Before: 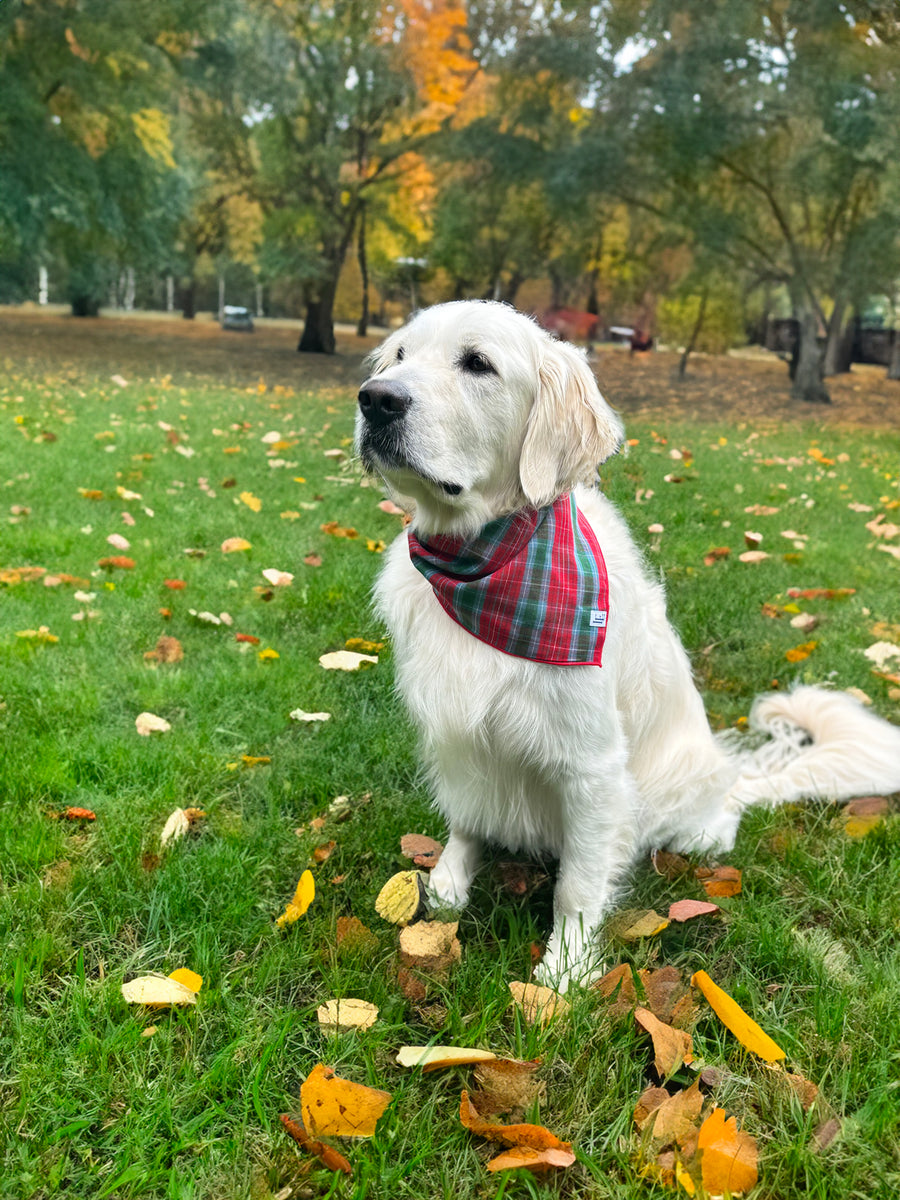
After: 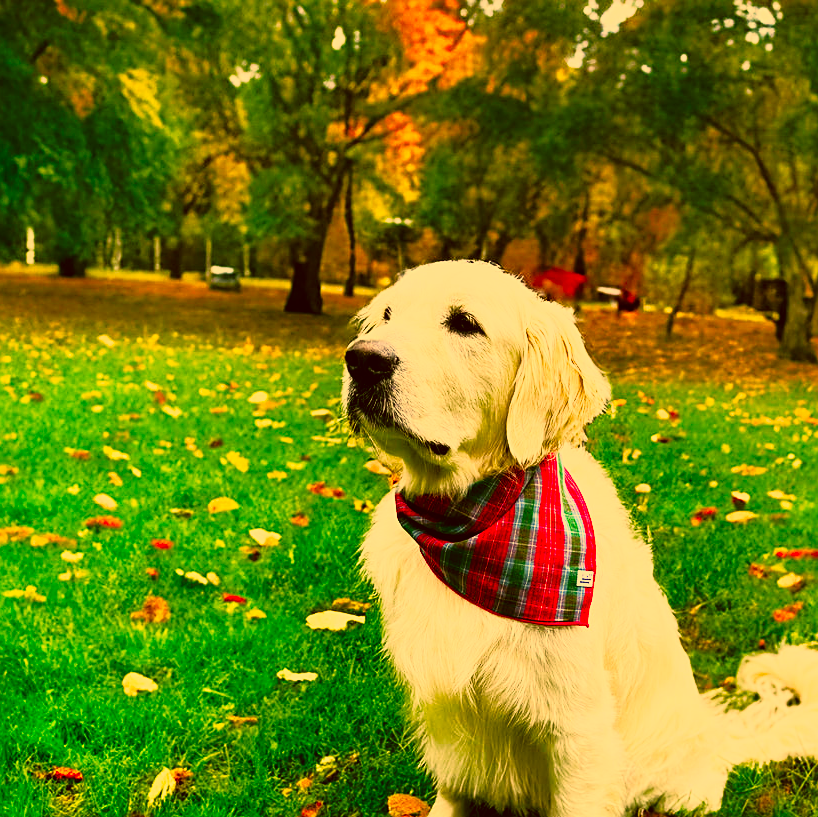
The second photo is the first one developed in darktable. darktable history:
color correction: highlights a* 10.4, highlights b* 30.11, shadows a* 2.87, shadows b* 16.73, saturation 1.74
exposure: black level correction 0, exposure 0.694 EV, compensate highlight preservation false
crop: left 1.523%, top 3.378%, right 7.562%, bottom 28.509%
sharpen: on, module defaults
base curve: curves: ch0 [(0, 0) (0.007, 0.004) (0.027, 0.03) (0.046, 0.07) (0.207, 0.54) (0.442, 0.872) (0.673, 0.972) (1, 1)], preserve colors none
tone equalizer: -8 EV -1.96 EV, -7 EV -1.98 EV, -6 EV -1.98 EV, -5 EV -2 EV, -4 EV -1.96 EV, -3 EV -1.97 EV, -2 EV -1.98 EV, -1 EV -1.6 EV, +0 EV -2 EV, edges refinement/feathering 500, mask exposure compensation -1.57 EV, preserve details no
